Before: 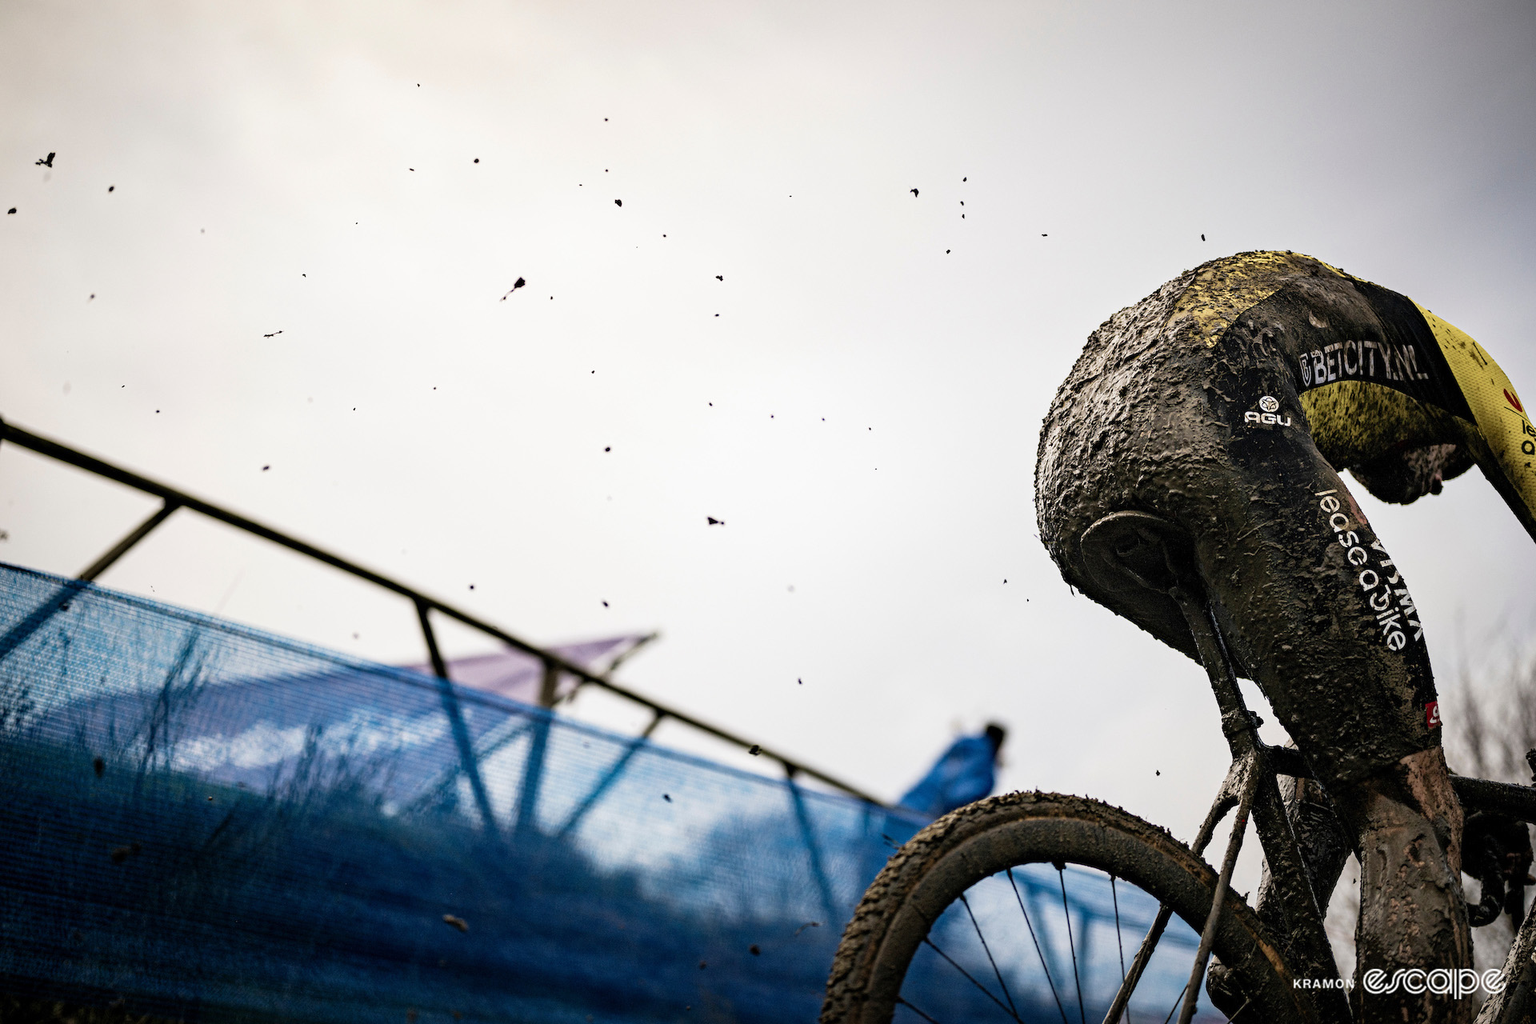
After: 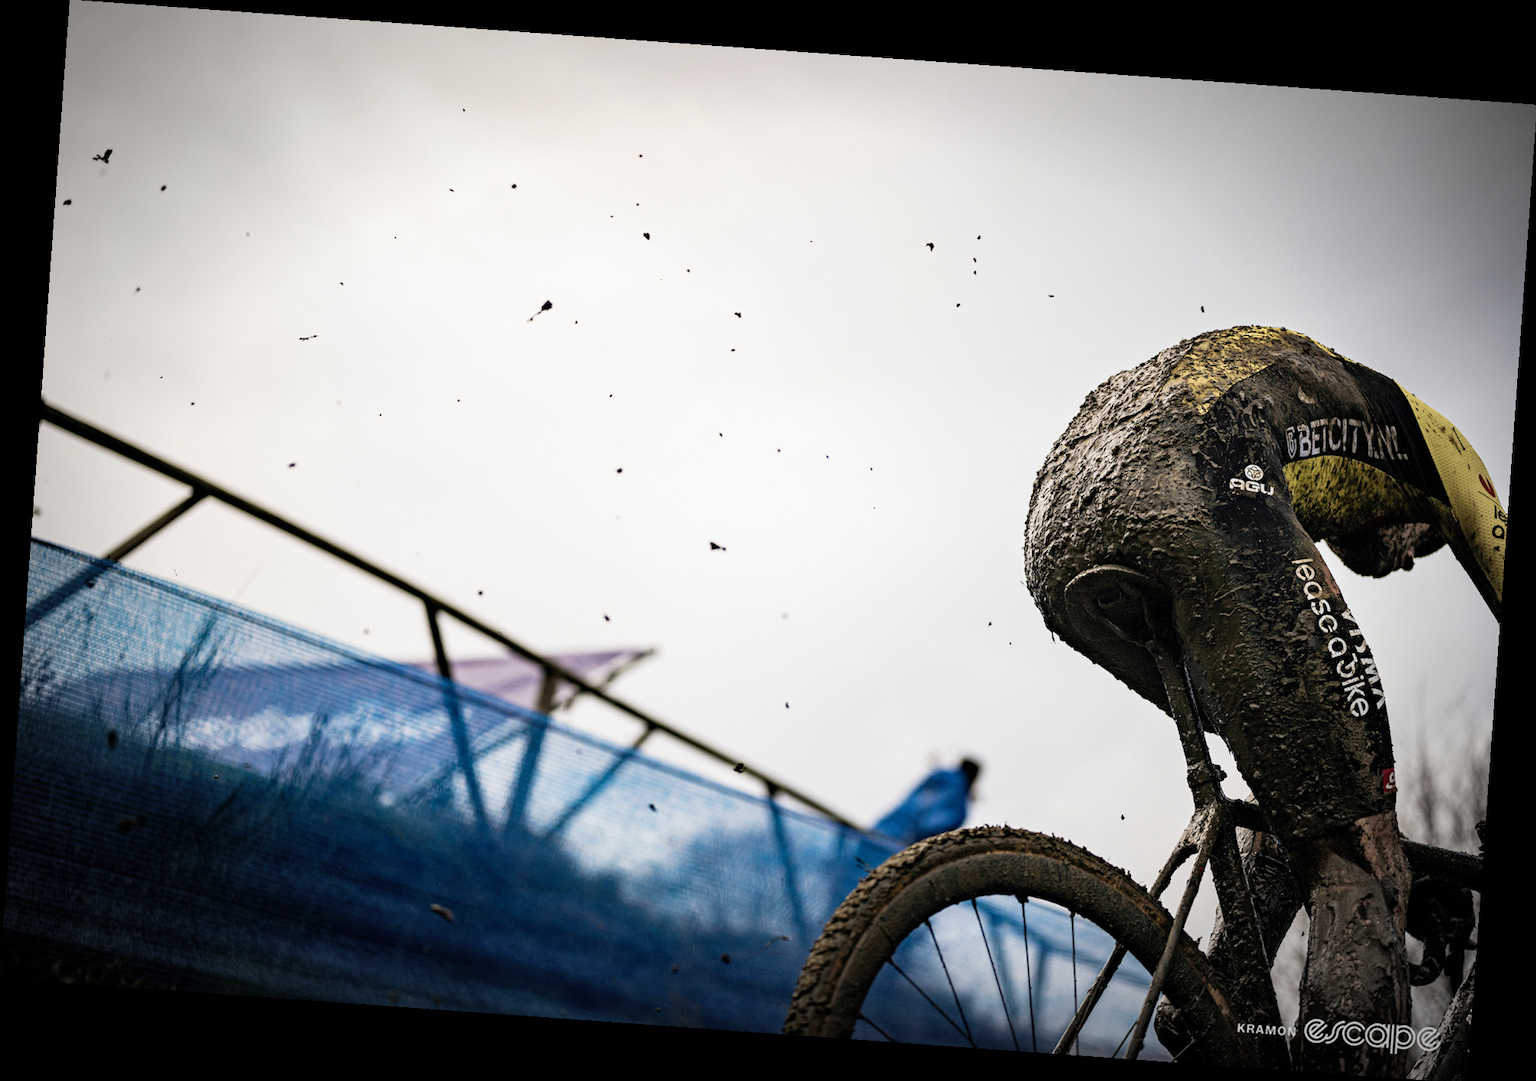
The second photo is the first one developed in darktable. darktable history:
rotate and perspective: rotation 4.1°, automatic cropping off
white balance: emerald 1
vignetting: fall-off start 79.43%, saturation -0.649, width/height ratio 1.327, unbound false
tone equalizer: on, module defaults
